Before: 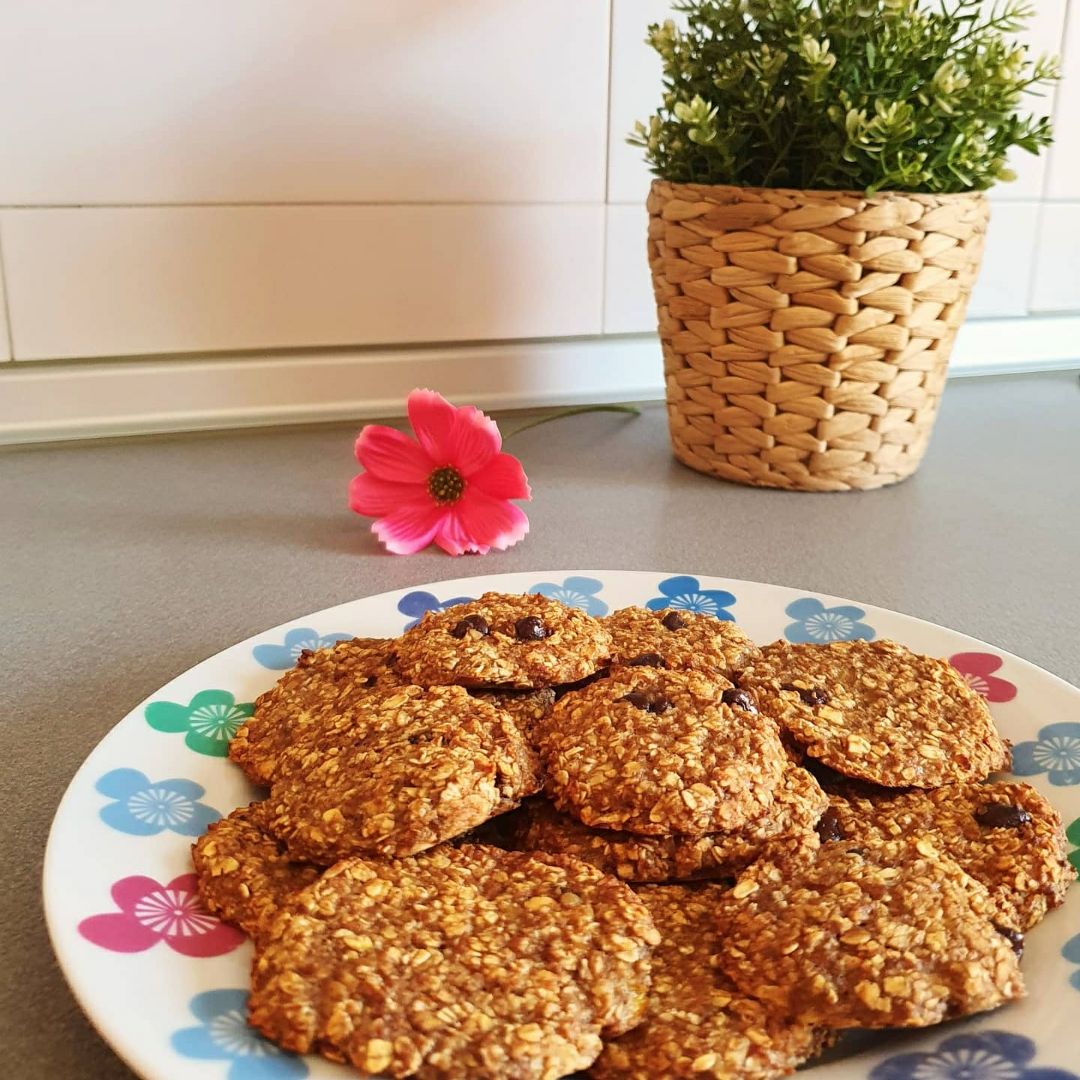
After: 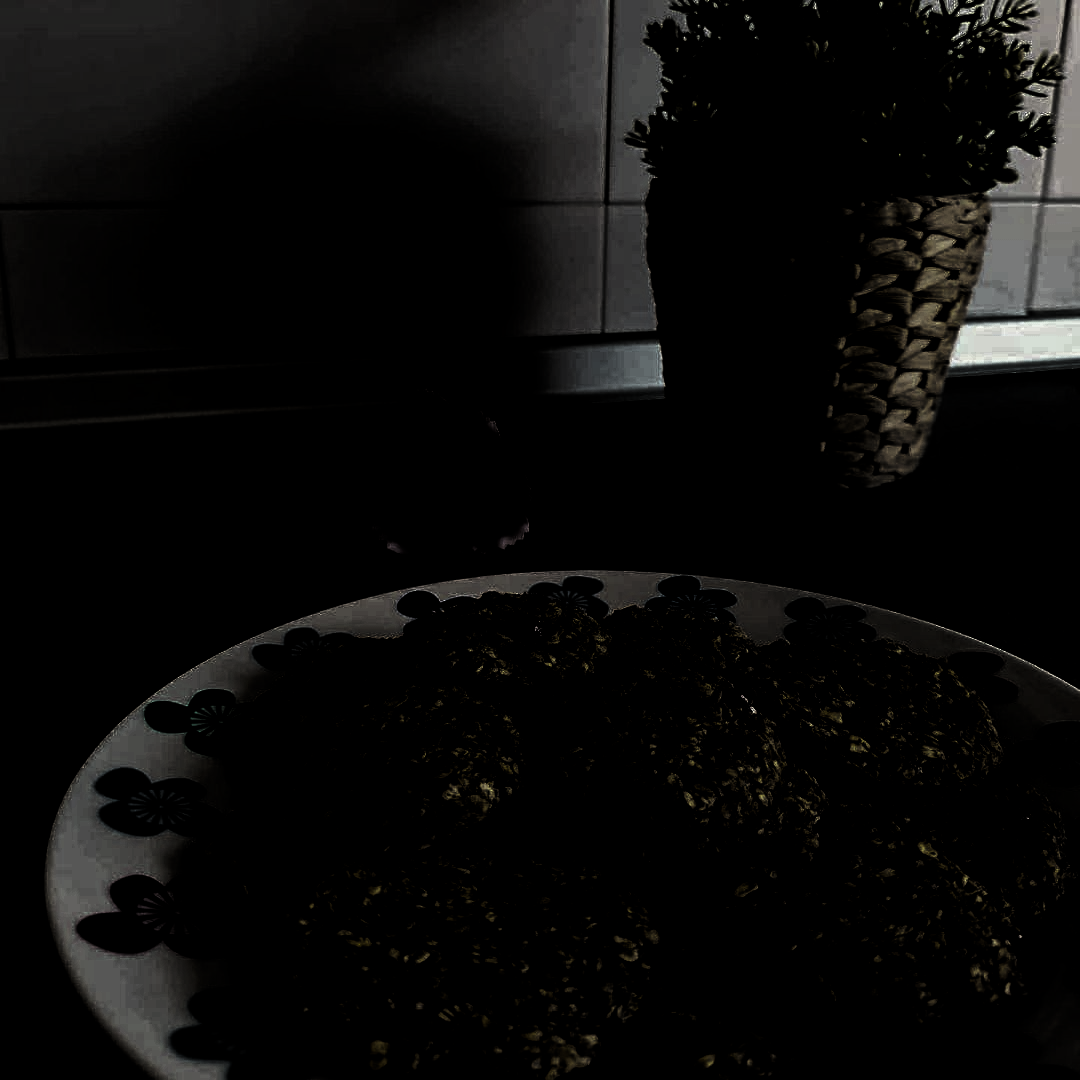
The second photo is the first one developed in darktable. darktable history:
levels: white 99.92%, levels [0.721, 0.937, 0.997]
color balance rgb: global offset › luminance -0.484%, linear chroma grading › shadows -9.909%, linear chroma grading › global chroma 19.541%, perceptual saturation grading › global saturation 37.164%
